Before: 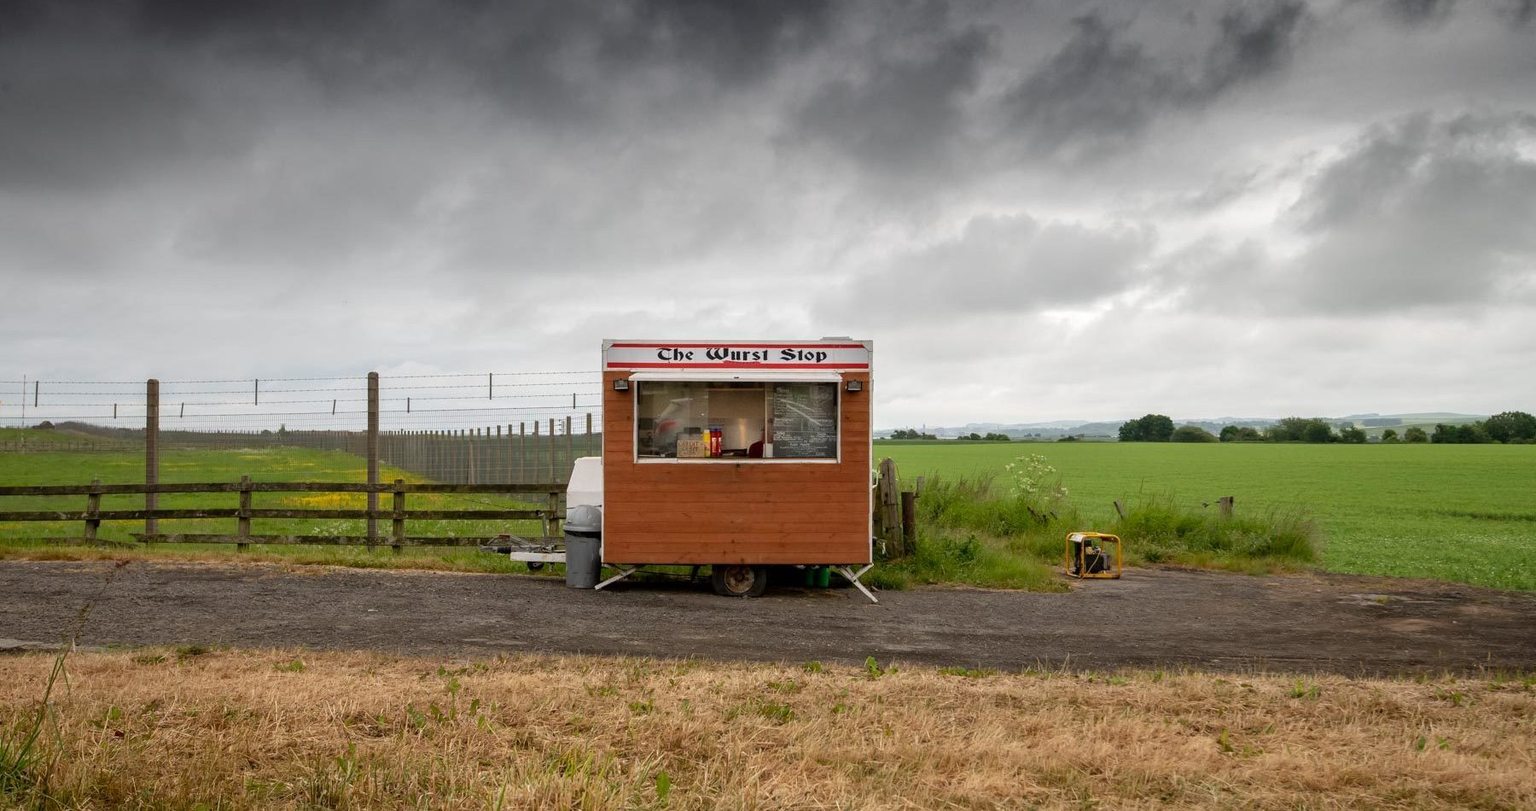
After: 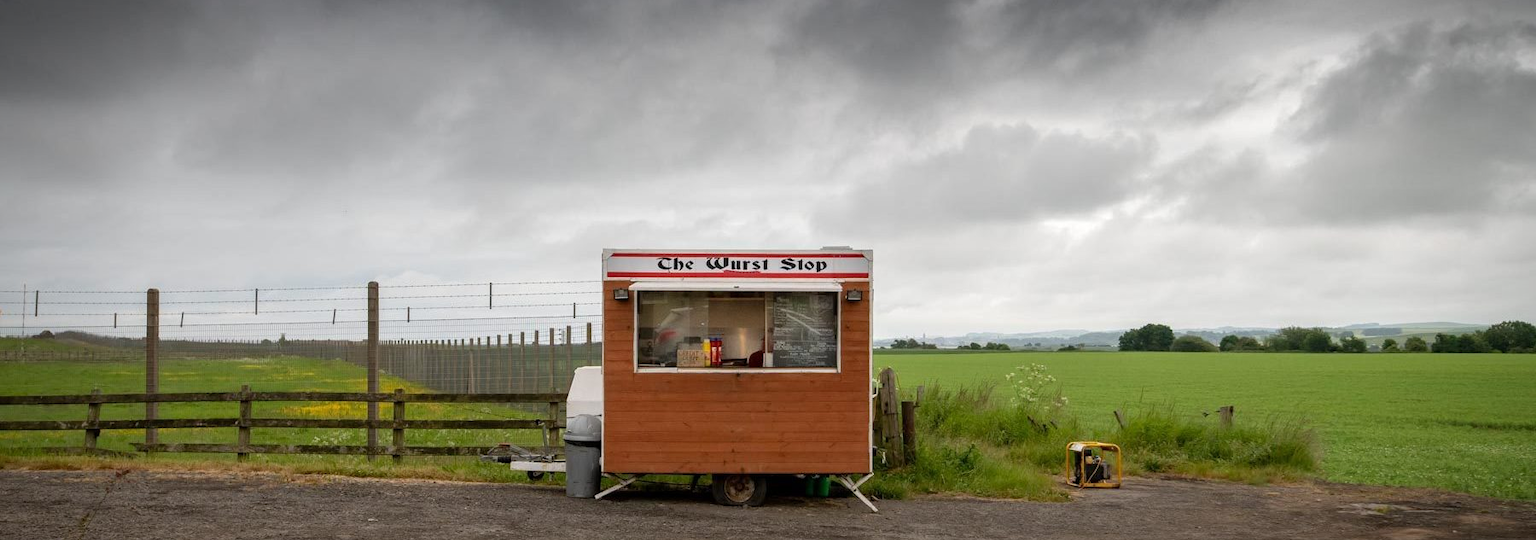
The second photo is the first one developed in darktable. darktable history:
vignetting: saturation 0, unbound false
crop: top 11.166%, bottom 22.168%
